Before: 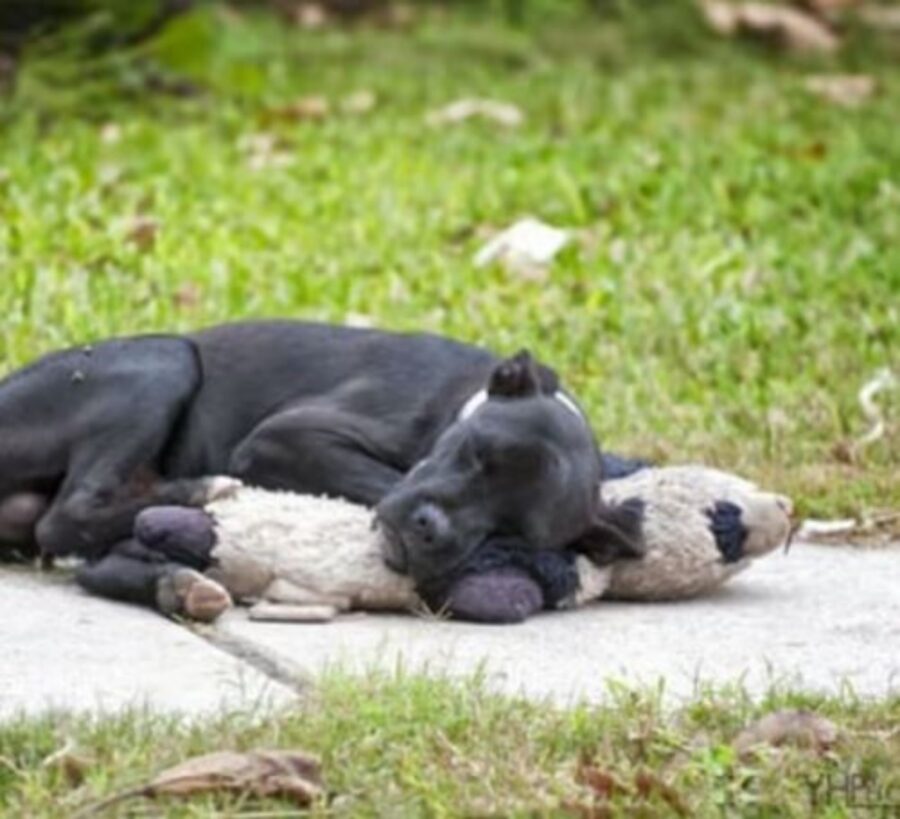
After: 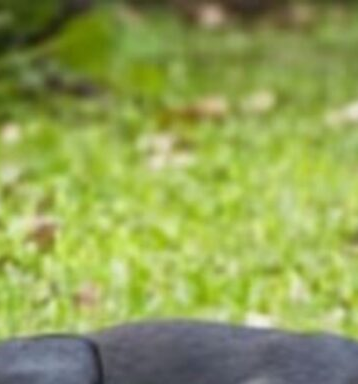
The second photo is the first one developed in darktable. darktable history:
crop and rotate: left 11.216%, top 0.045%, right 48.906%, bottom 53.021%
